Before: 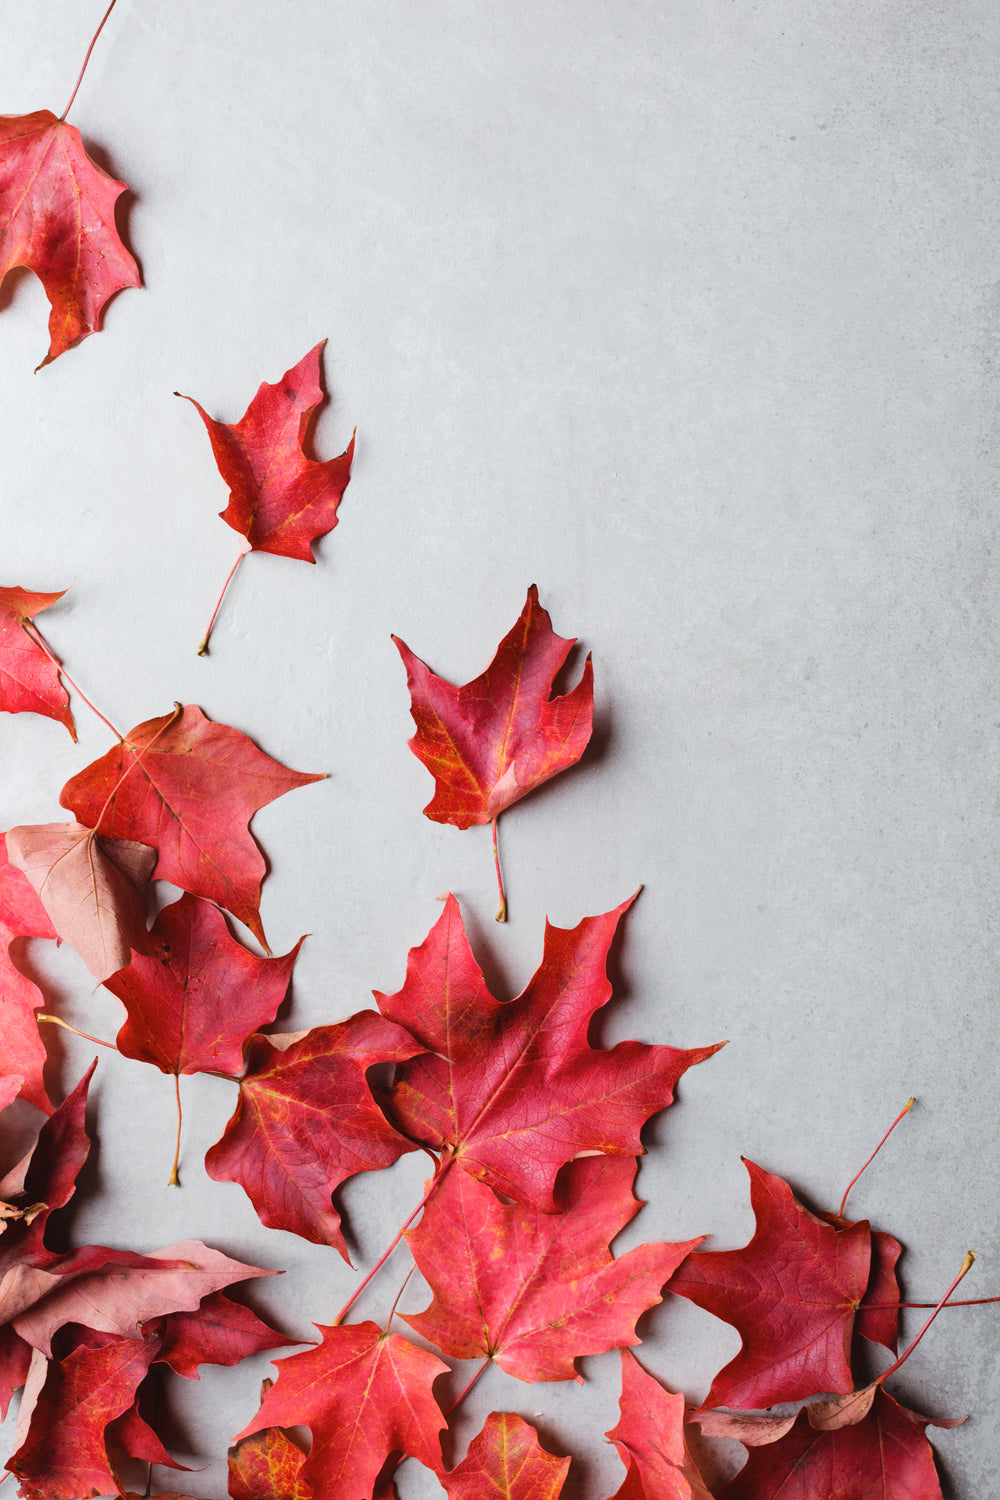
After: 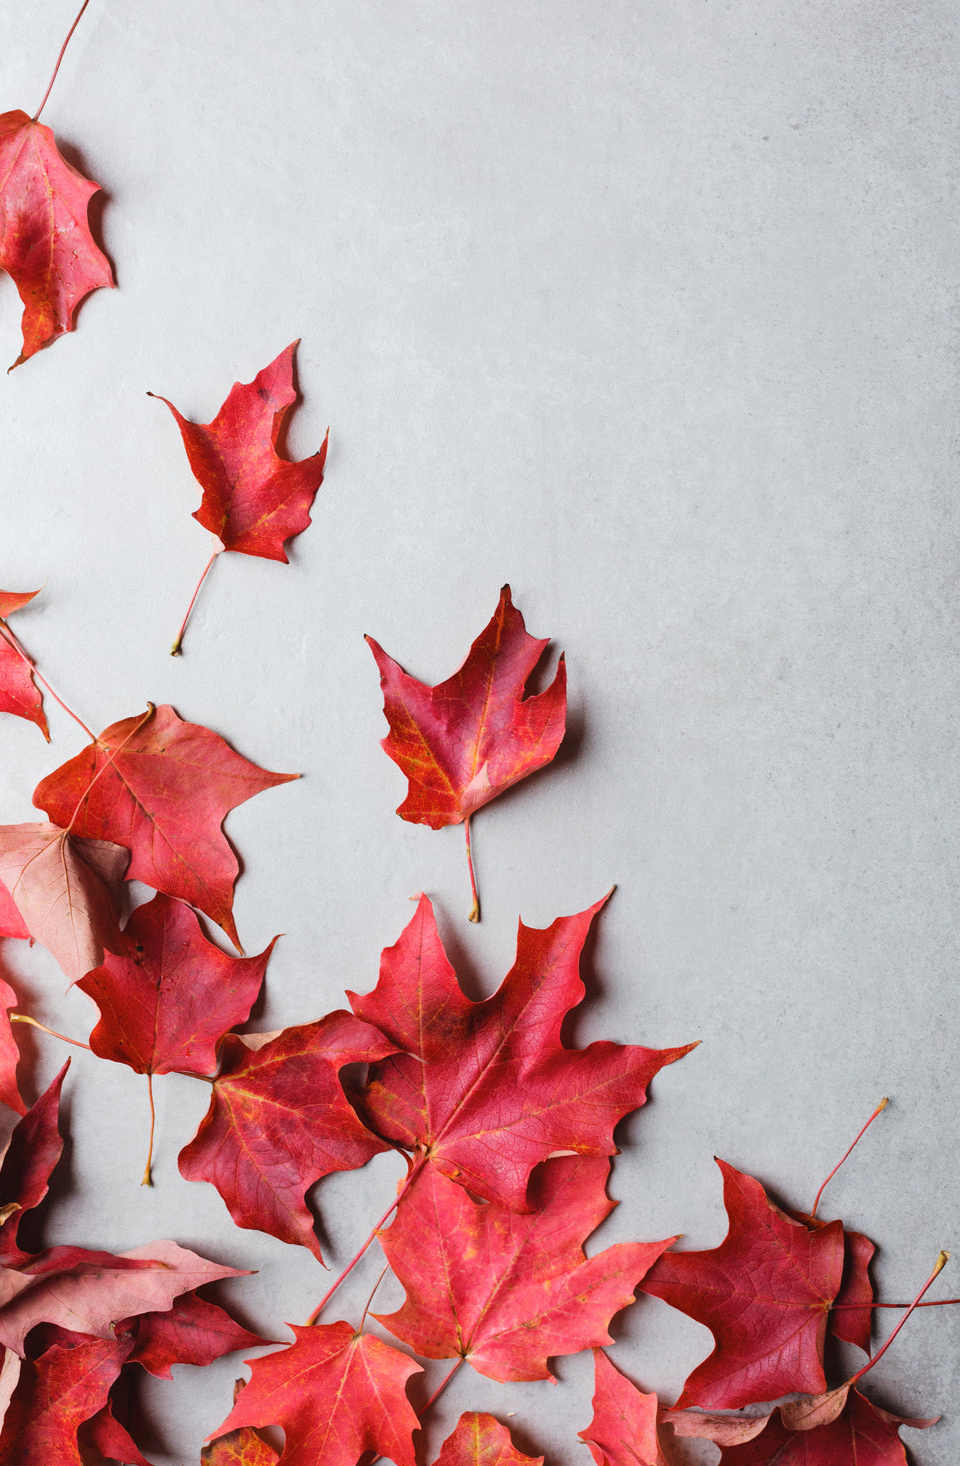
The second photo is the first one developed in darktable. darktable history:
crop and rotate: left 2.757%, right 1.226%, bottom 2.217%
